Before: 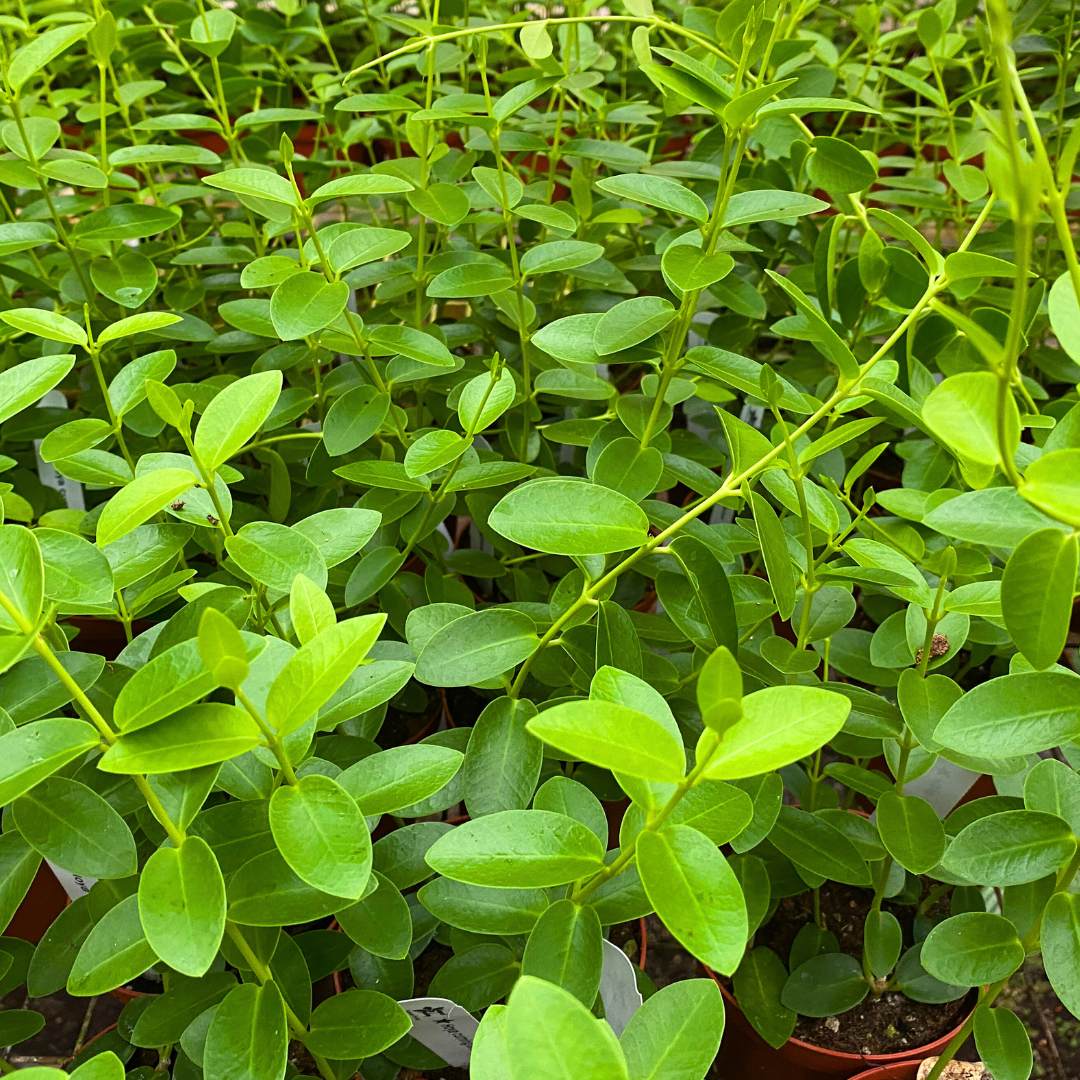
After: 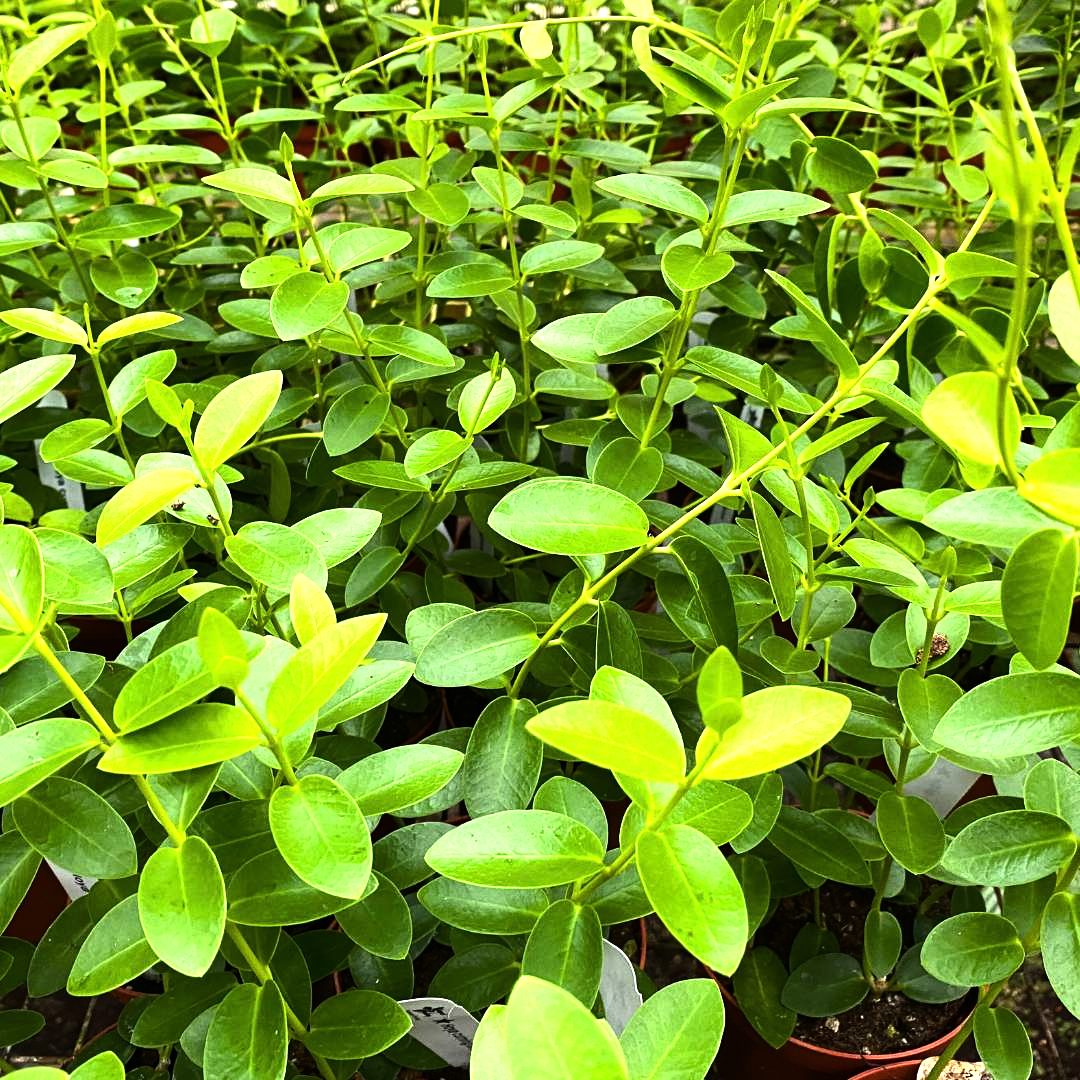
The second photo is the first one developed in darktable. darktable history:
tone equalizer: -8 EV -1.08 EV, -7 EV -1.01 EV, -6 EV -0.867 EV, -5 EV -0.578 EV, -3 EV 0.578 EV, -2 EV 0.867 EV, -1 EV 1.01 EV, +0 EV 1.08 EV, edges refinement/feathering 500, mask exposure compensation -1.57 EV, preserve details no
white balance: emerald 1
